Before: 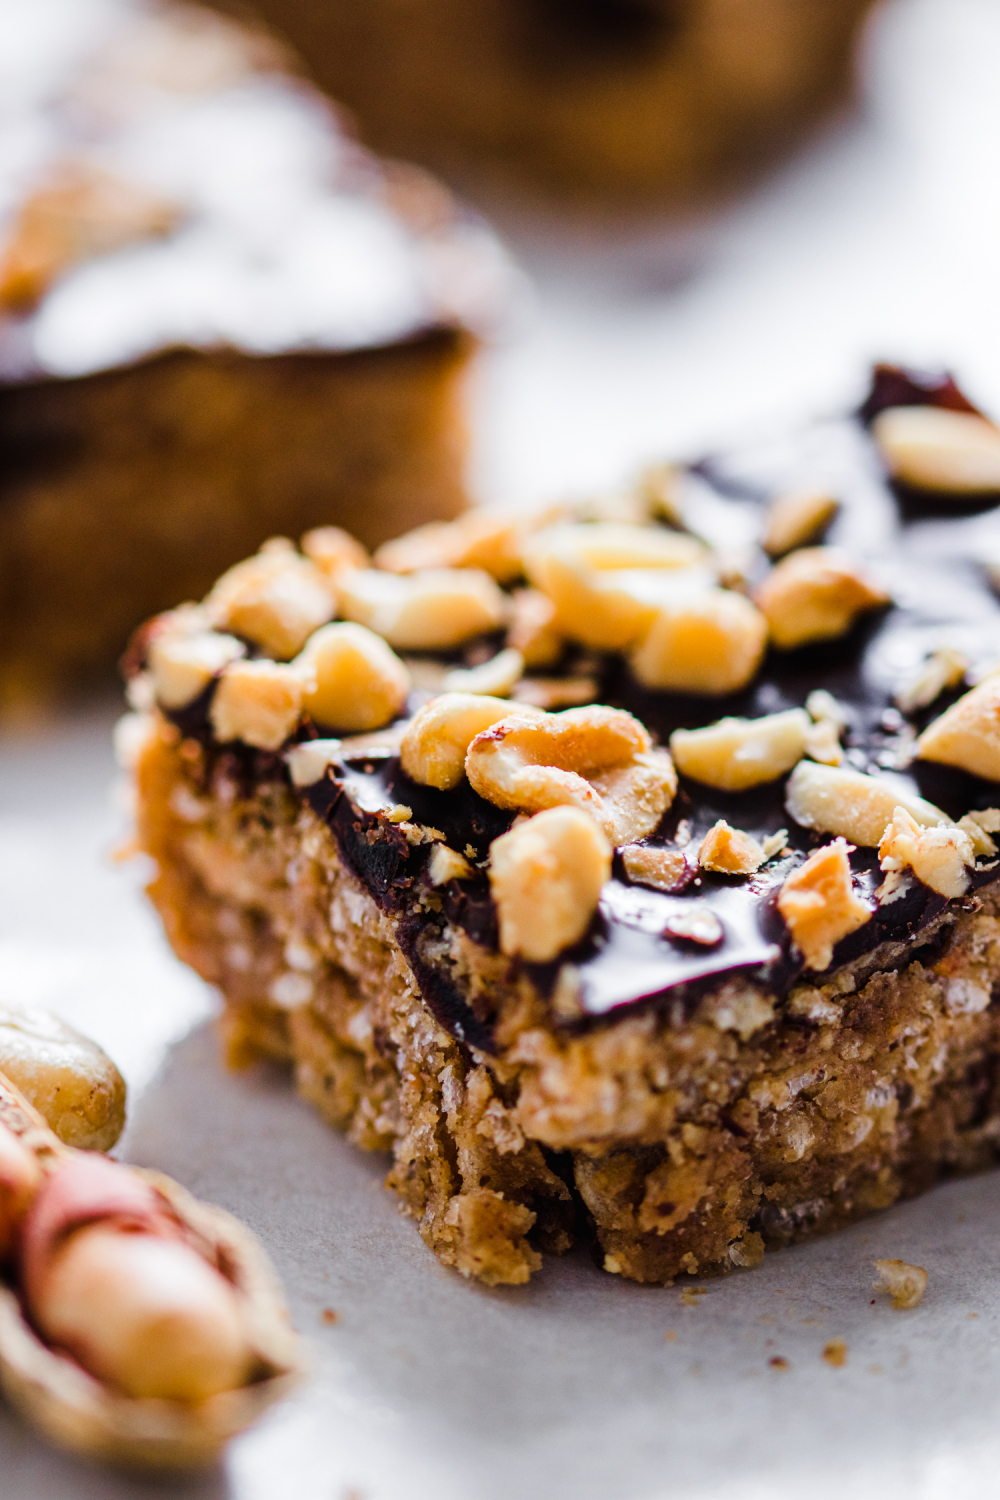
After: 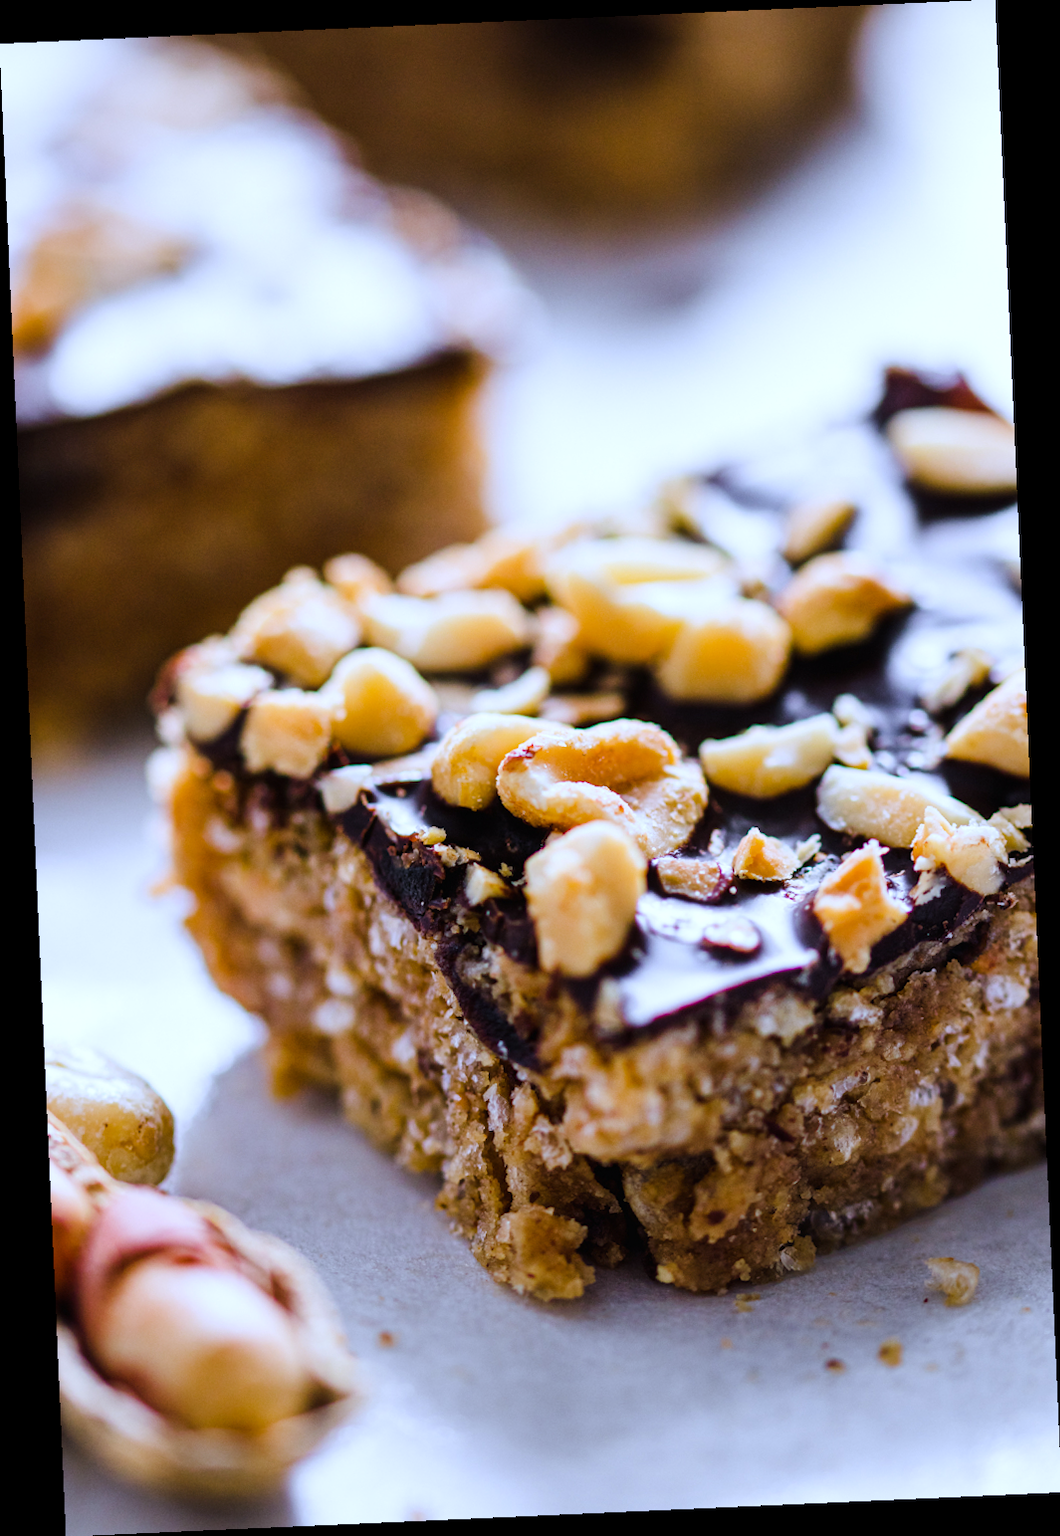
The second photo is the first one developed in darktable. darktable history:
rotate and perspective: rotation -2.56°, automatic cropping off
white balance: red 0.948, green 1.02, blue 1.176
